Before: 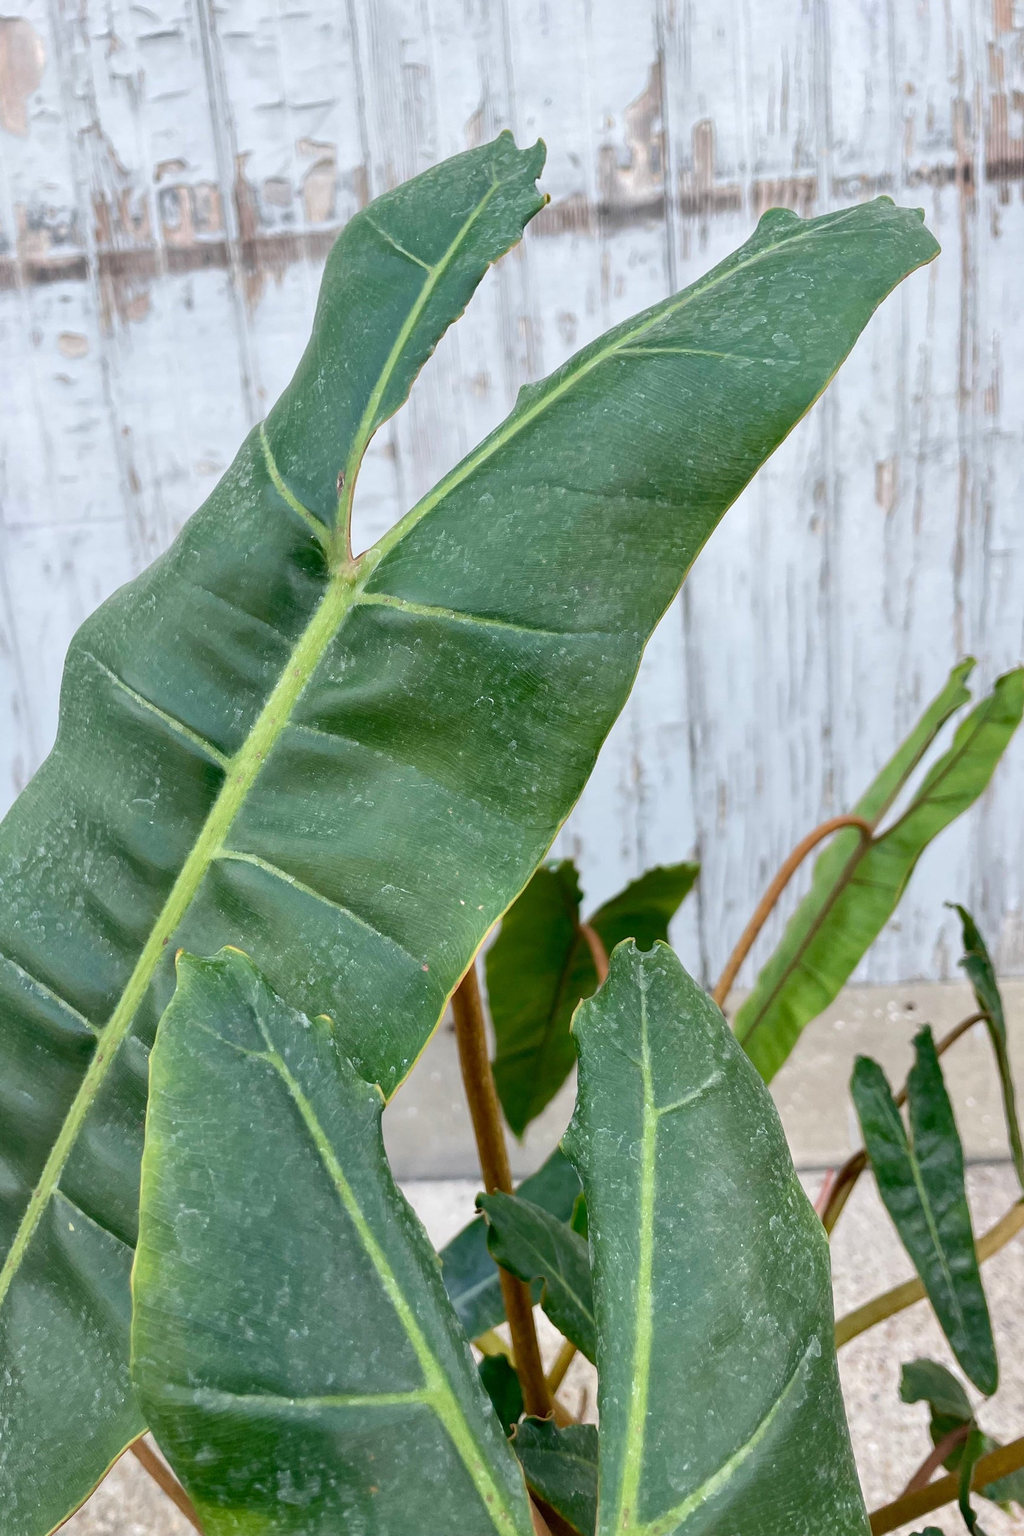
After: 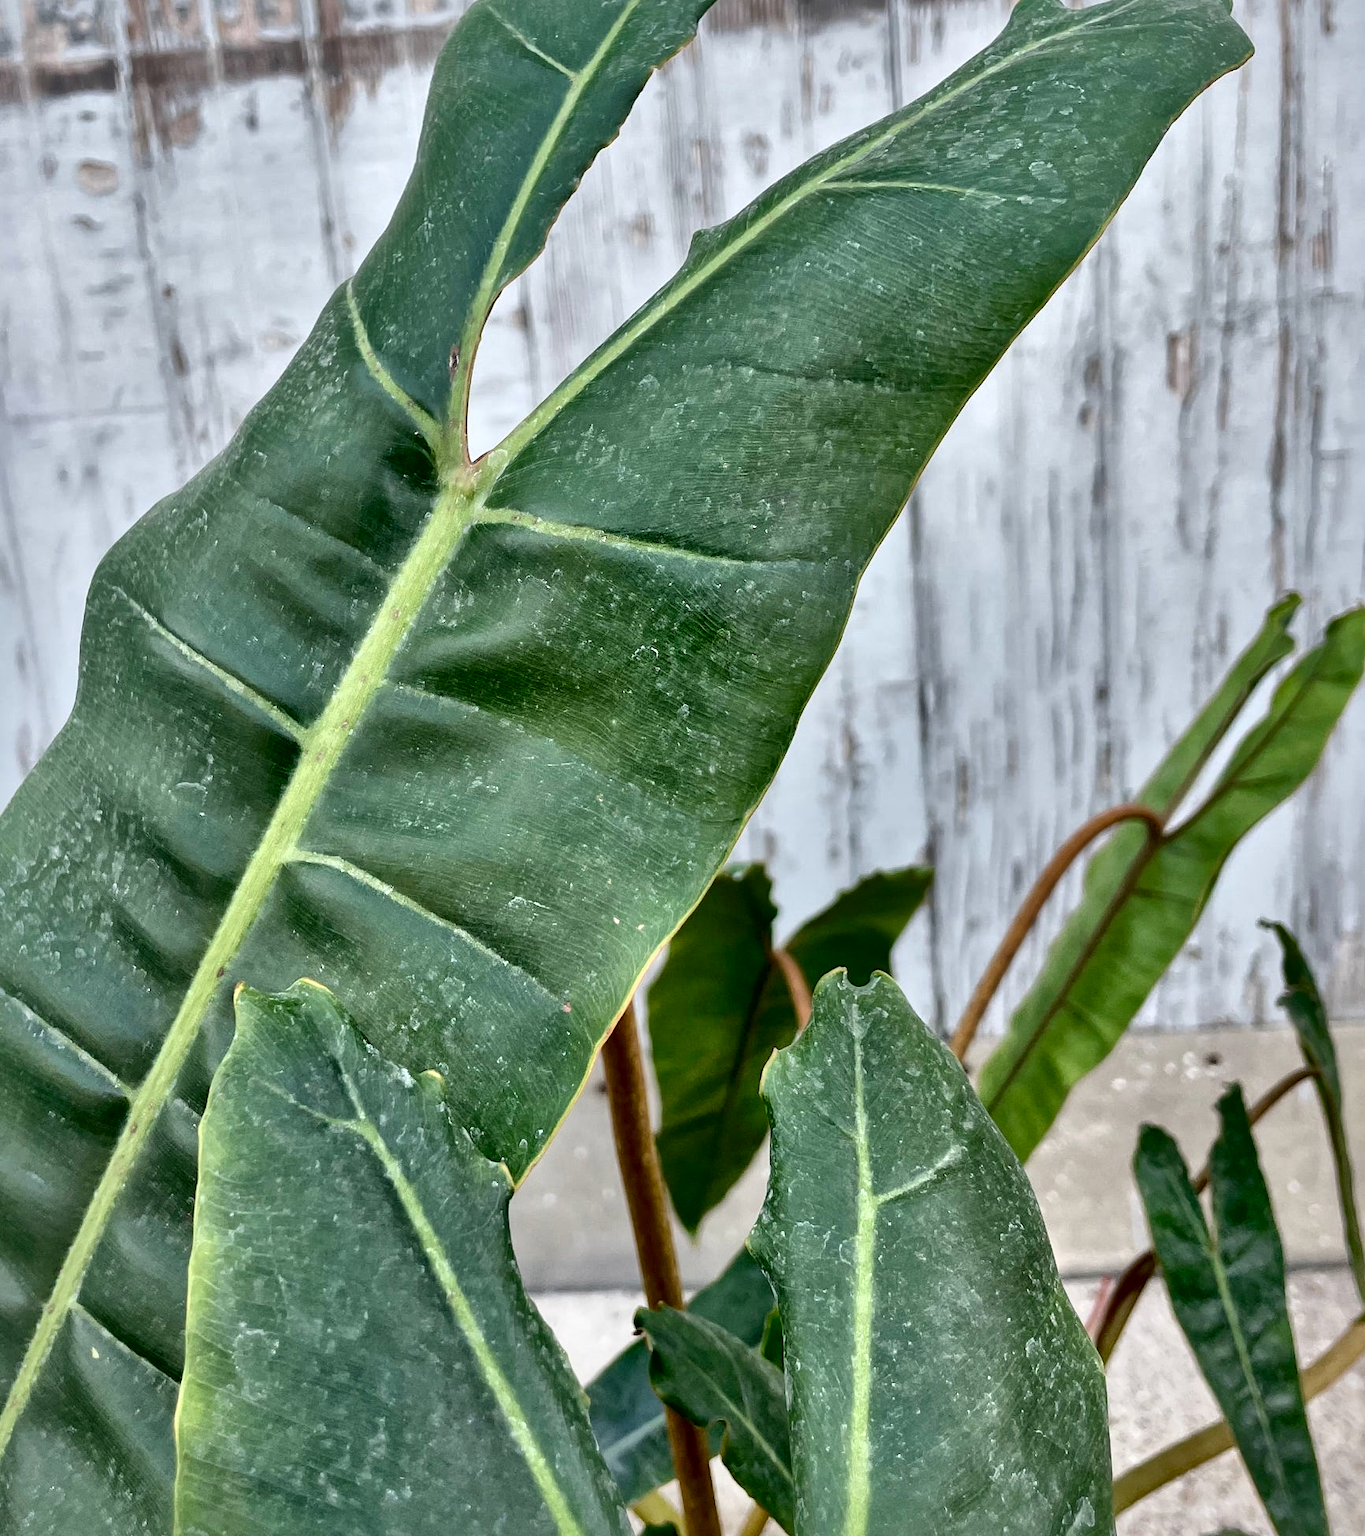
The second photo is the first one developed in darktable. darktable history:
local contrast: mode bilateral grid, contrast 44, coarseness 69, detail 214%, midtone range 0.2
crop: top 13.819%, bottom 11.169%
tone equalizer: -8 EV 0.25 EV, -7 EV 0.417 EV, -6 EV 0.417 EV, -5 EV 0.25 EV, -3 EV -0.25 EV, -2 EV -0.417 EV, -1 EV -0.417 EV, +0 EV -0.25 EV, edges refinement/feathering 500, mask exposure compensation -1.57 EV, preserve details guided filter
